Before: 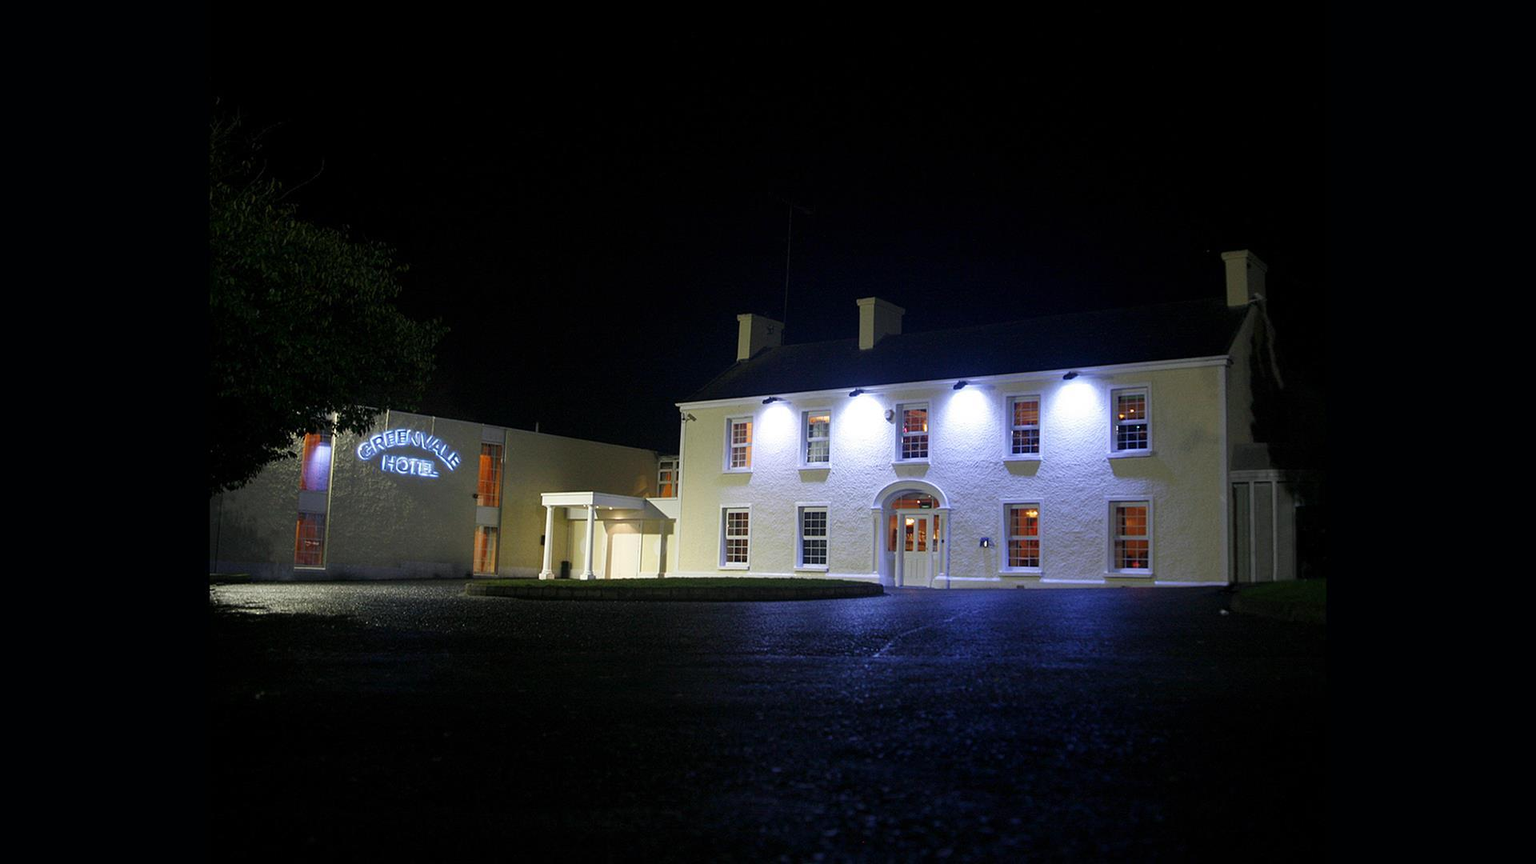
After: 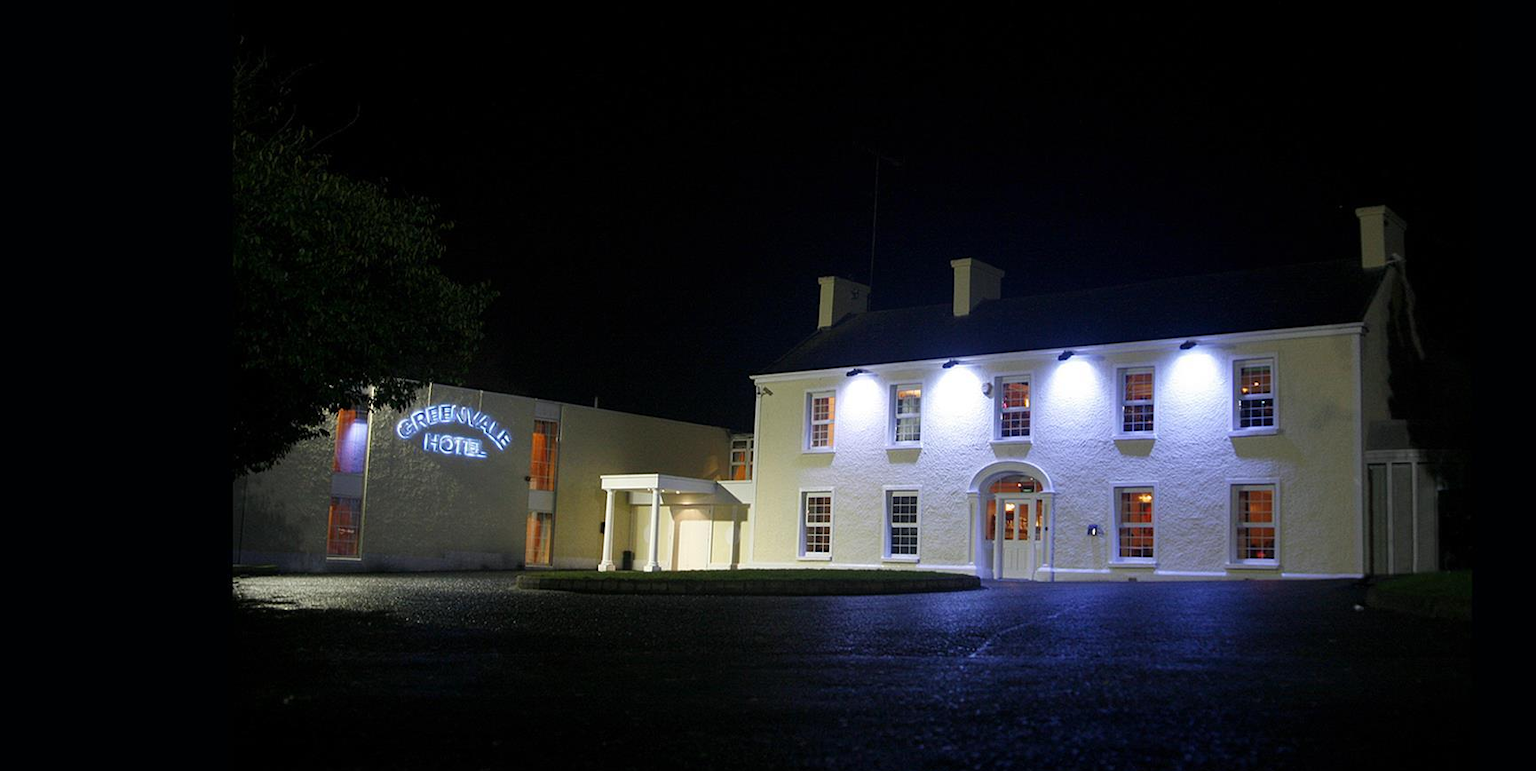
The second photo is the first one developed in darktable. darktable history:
crop: top 7.525%, right 9.87%, bottom 11.939%
